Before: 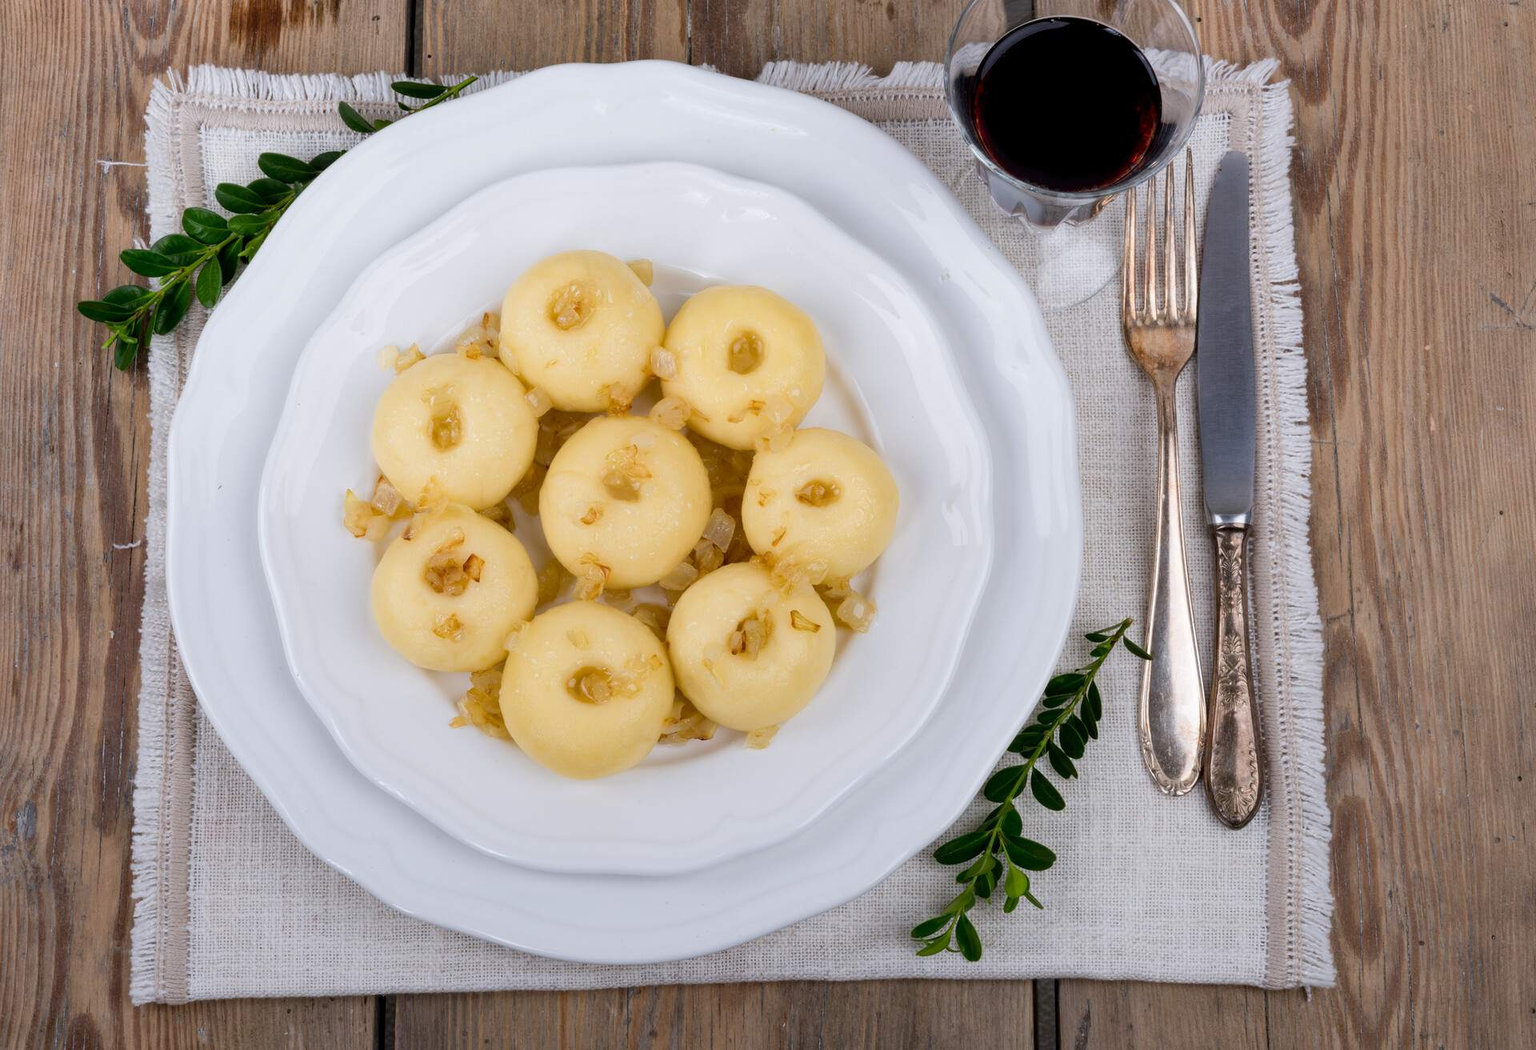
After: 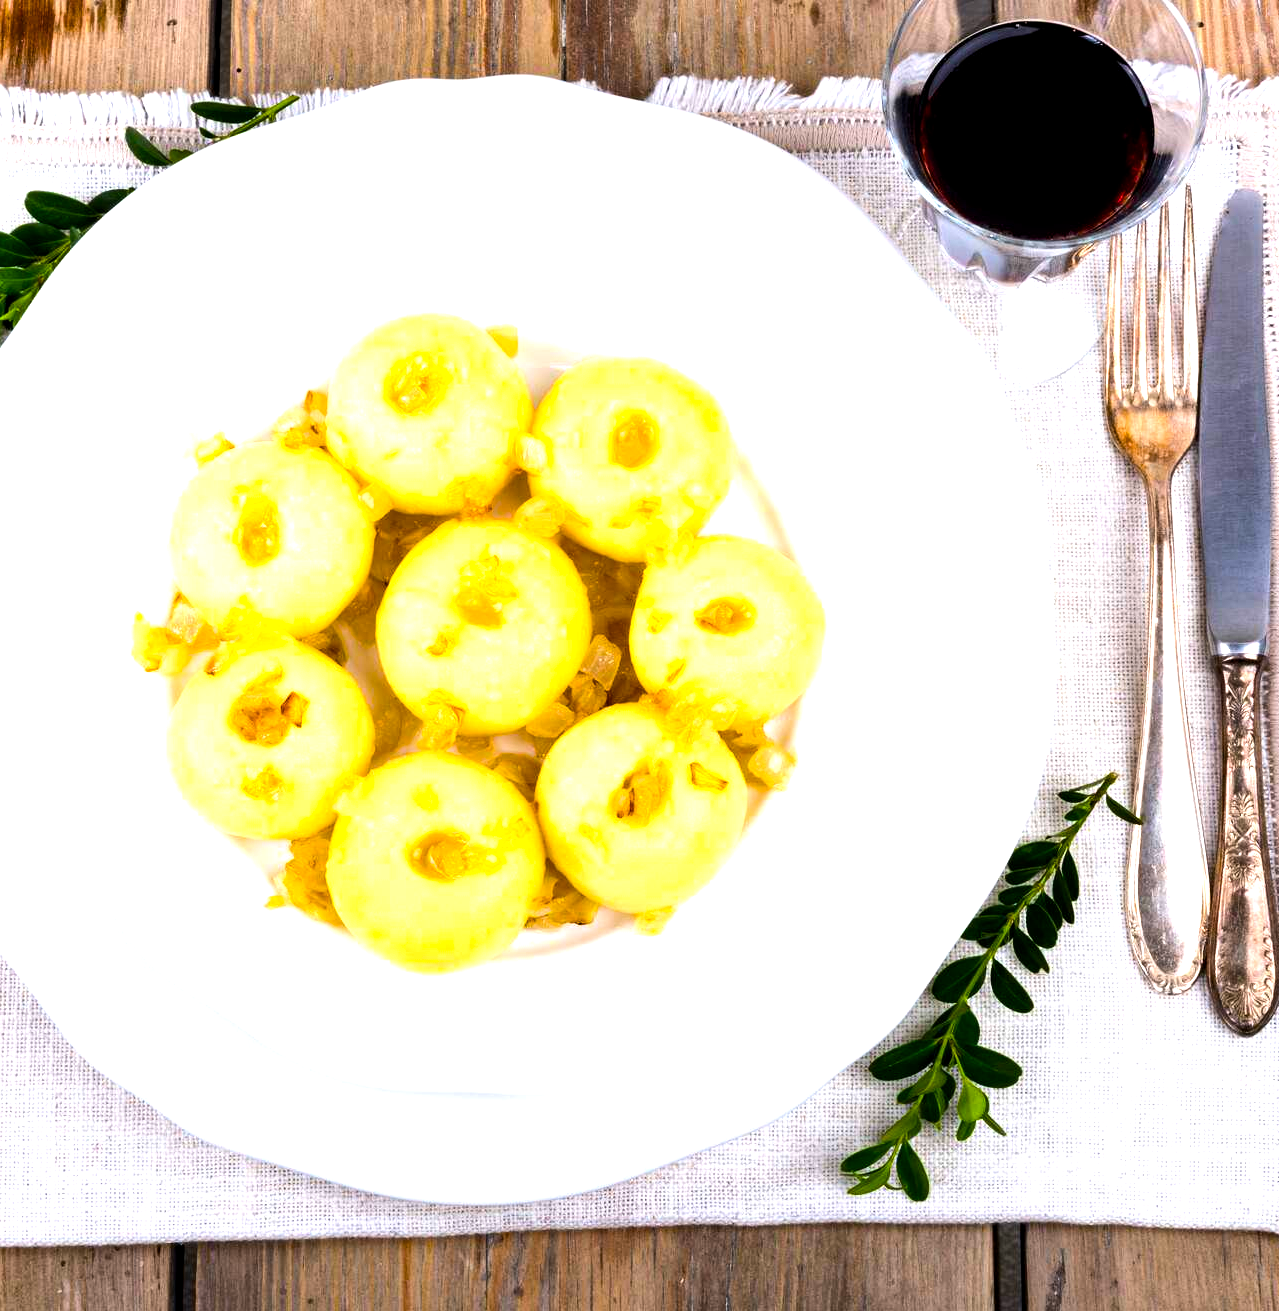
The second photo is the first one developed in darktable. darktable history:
crop and rotate: left 15.546%, right 17.787%
tone equalizer: -8 EV -0.75 EV, -7 EV -0.7 EV, -6 EV -0.6 EV, -5 EV -0.4 EV, -3 EV 0.4 EV, -2 EV 0.6 EV, -1 EV 0.7 EV, +0 EV 0.75 EV, edges refinement/feathering 500, mask exposure compensation -1.57 EV, preserve details no
exposure: black level correction 0.001, exposure 0.675 EV, compensate highlight preservation false
color balance rgb: linear chroma grading › global chroma 15%, perceptual saturation grading › global saturation 30%
